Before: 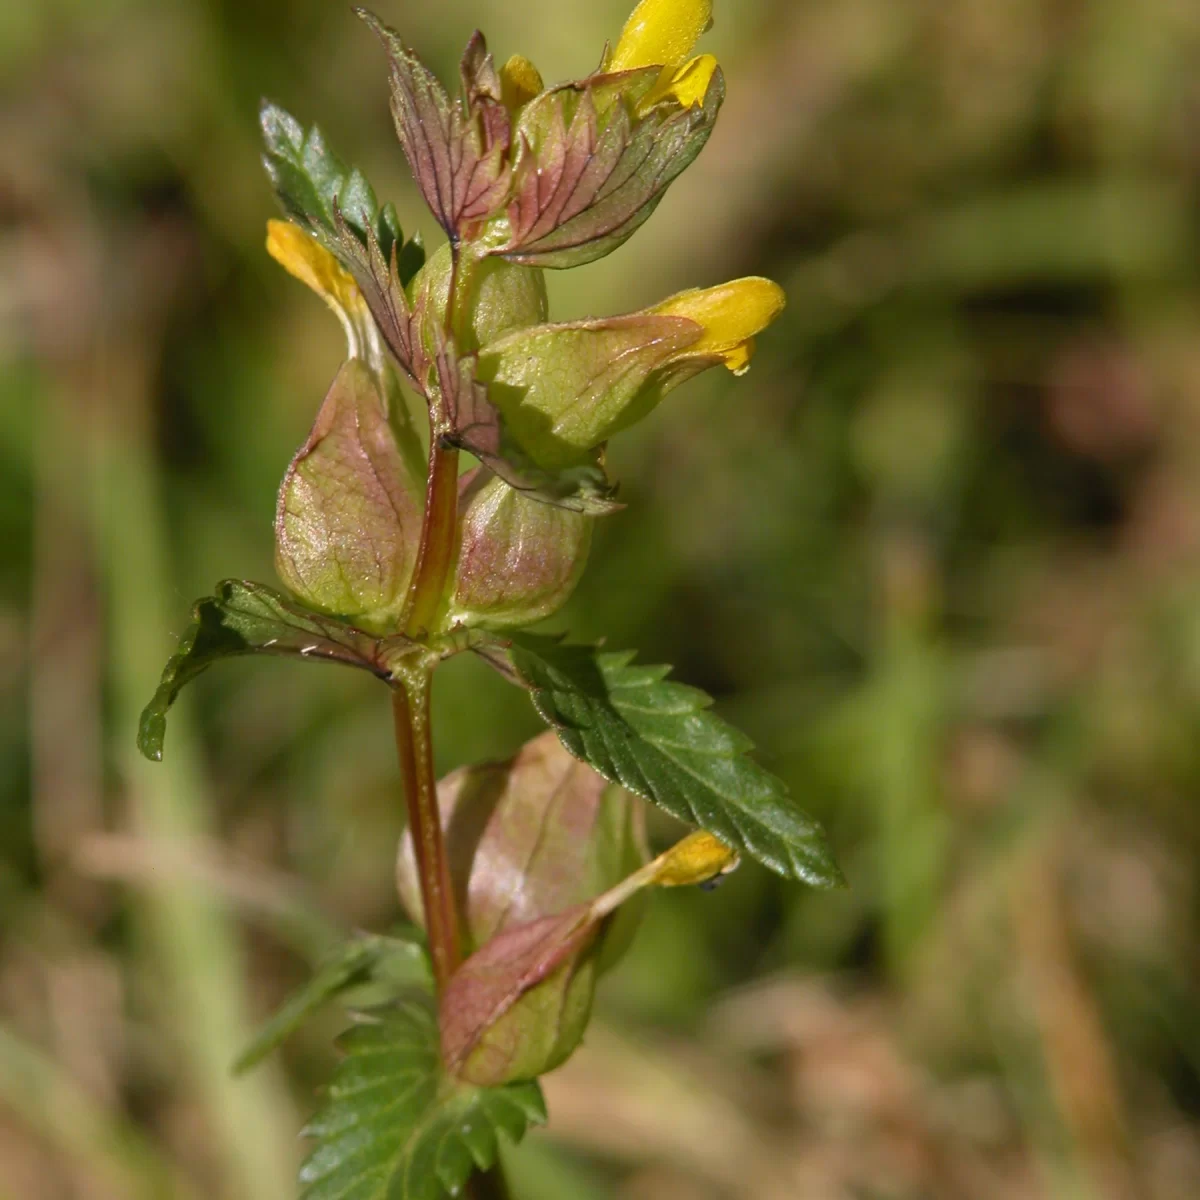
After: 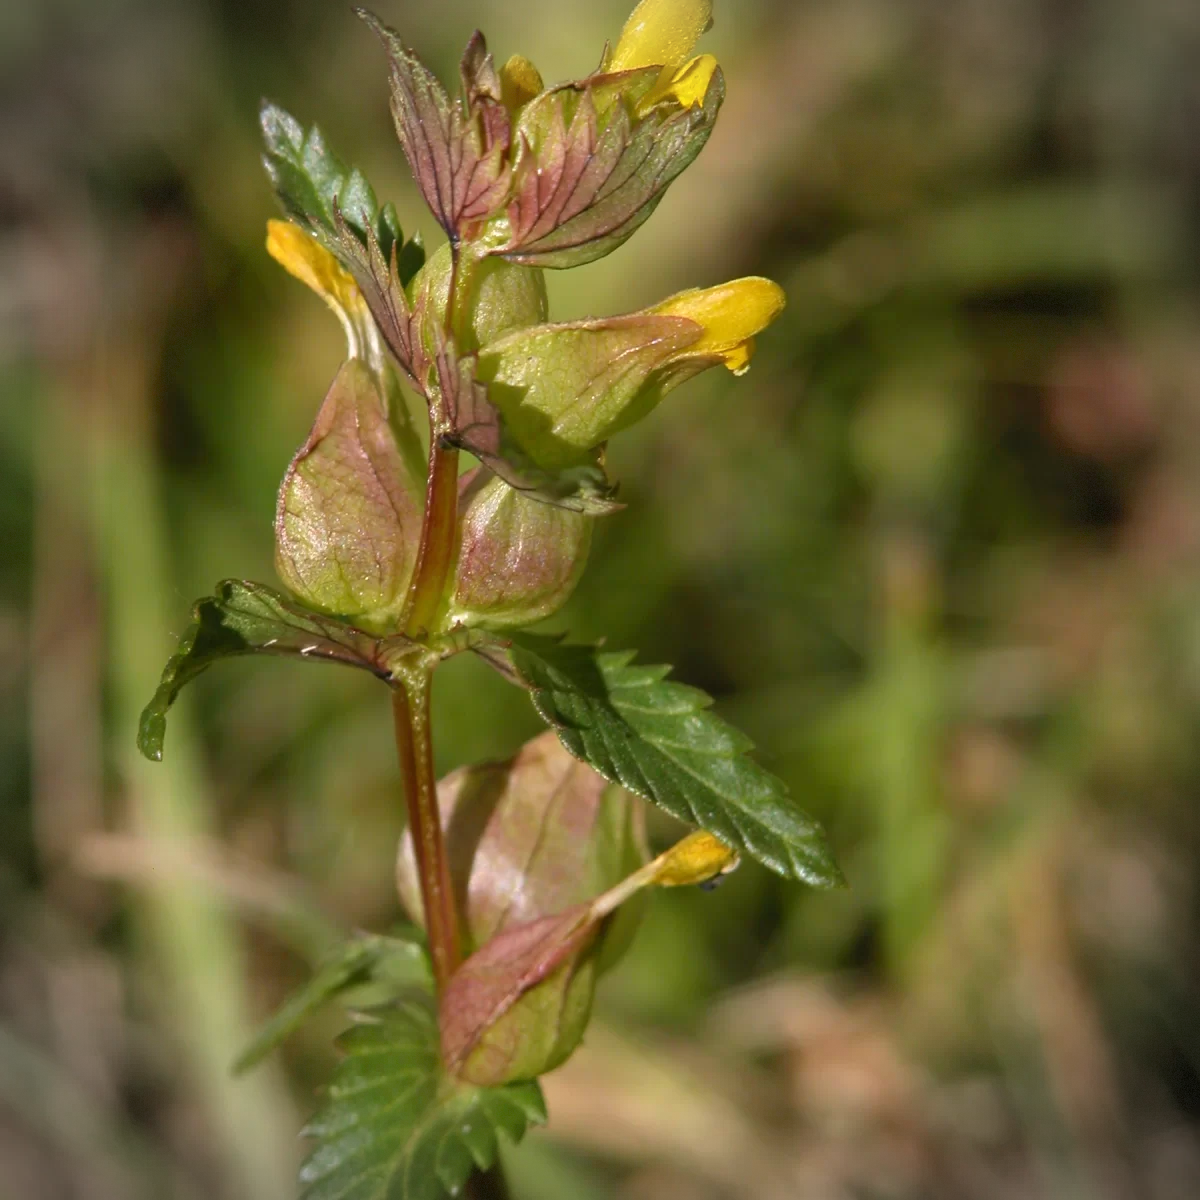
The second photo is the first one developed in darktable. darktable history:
exposure: exposure 0.161 EV, compensate highlight preservation false
vignetting: dithering 8-bit output, unbound false
